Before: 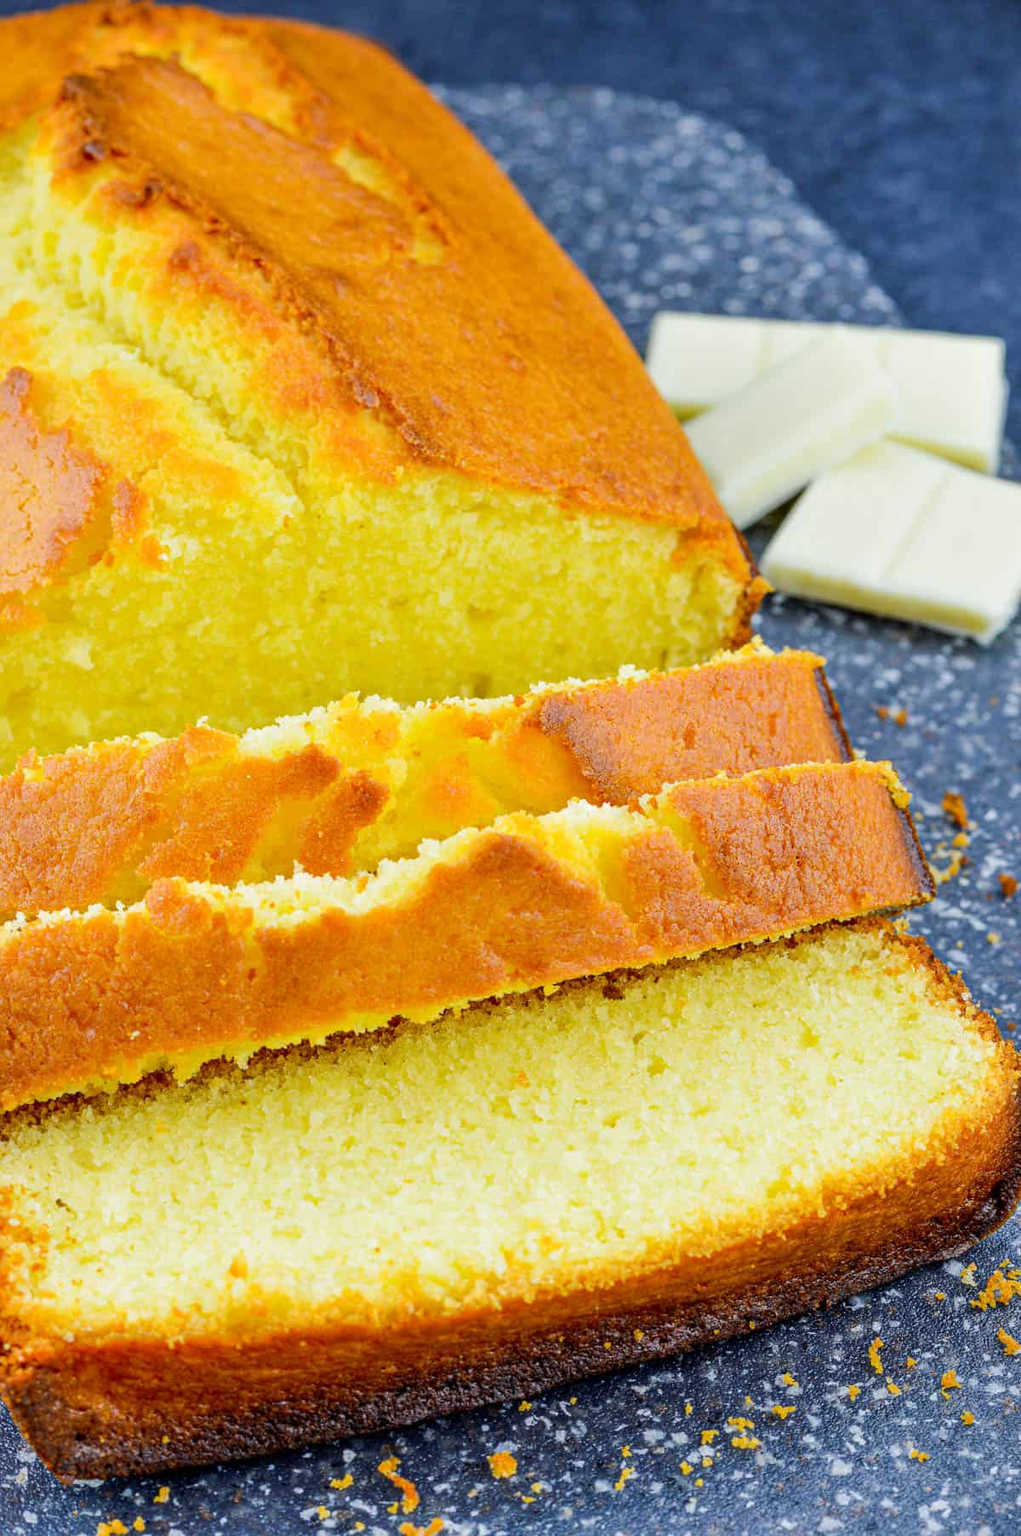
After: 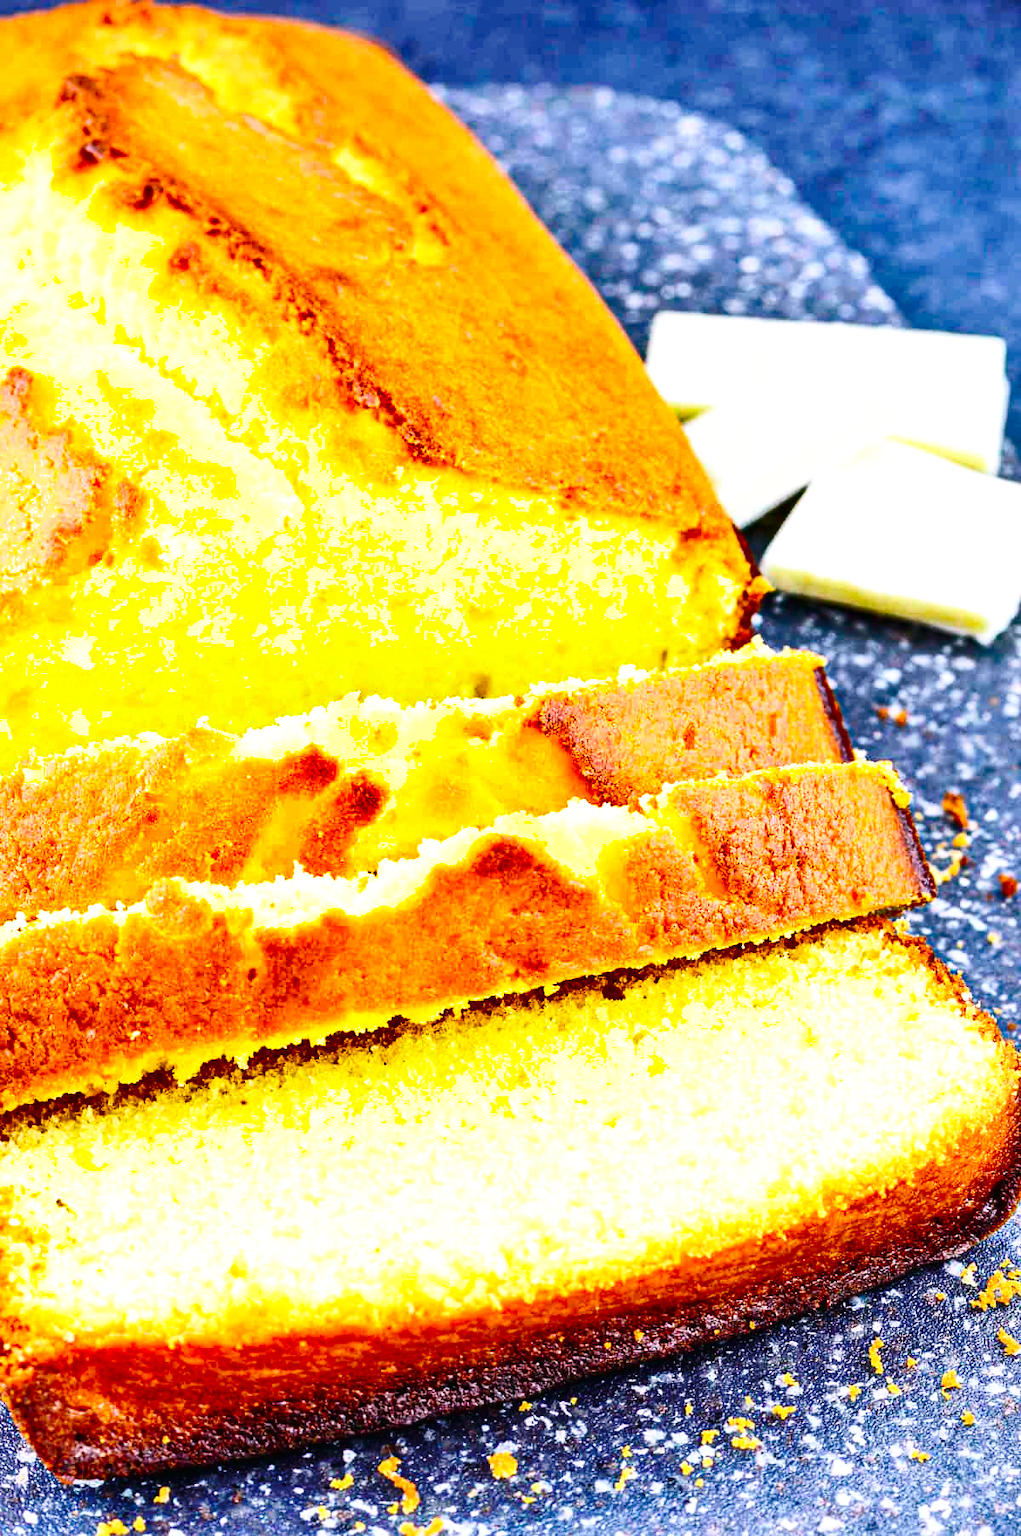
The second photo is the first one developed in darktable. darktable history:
base curve: curves: ch0 [(0, 0) (0.028, 0.03) (0.121, 0.232) (0.46, 0.748) (0.859, 0.968) (1, 1)], preserve colors none
white balance: red 1.05, blue 1.072
tone curve: curves: ch0 [(0, 0.01) (0.037, 0.032) (0.131, 0.108) (0.275, 0.258) (0.483, 0.512) (0.61, 0.661) (0.696, 0.76) (0.792, 0.867) (0.911, 0.955) (0.997, 0.995)]; ch1 [(0, 0) (0.308, 0.268) (0.425, 0.383) (0.503, 0.502) (0.529, 0.543) (0.706, 0.754) (0.869, 0.907) (1, 1)]; ch2 [(0, 0) (0.228, 0.196) (0.336, 0.315) (0.399, 0.403) (0.485, 0.487) (0.502, 0.502) (0.525, 0.523) (0.545, 0.552) (0.587, 0.61) (0.636, 0.654) (0.711, 0.729) (0.855, 0.87) (0.998, 0.977)], color space Lab, independent channels, preserve colors none
shadows and highlights: radius 171.16, shadows 27, white point adjustment 3.13, highlights -67.95, soften with gaussian
